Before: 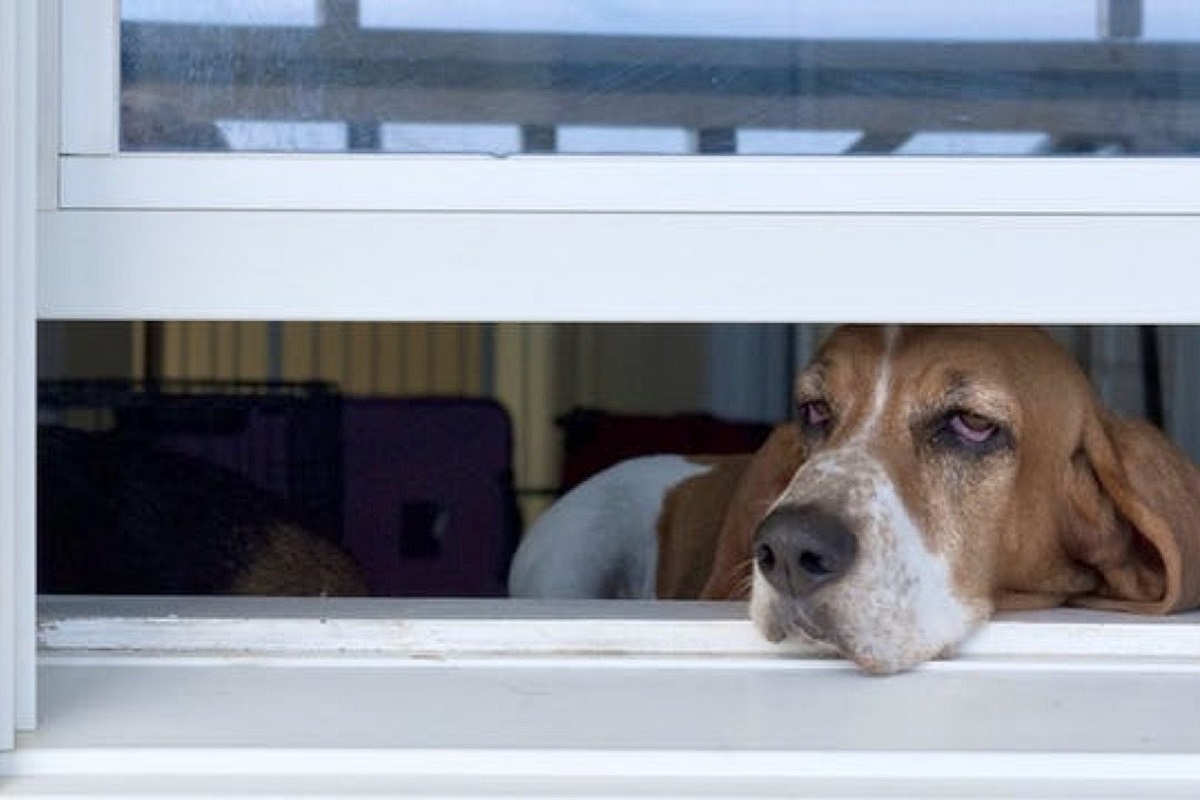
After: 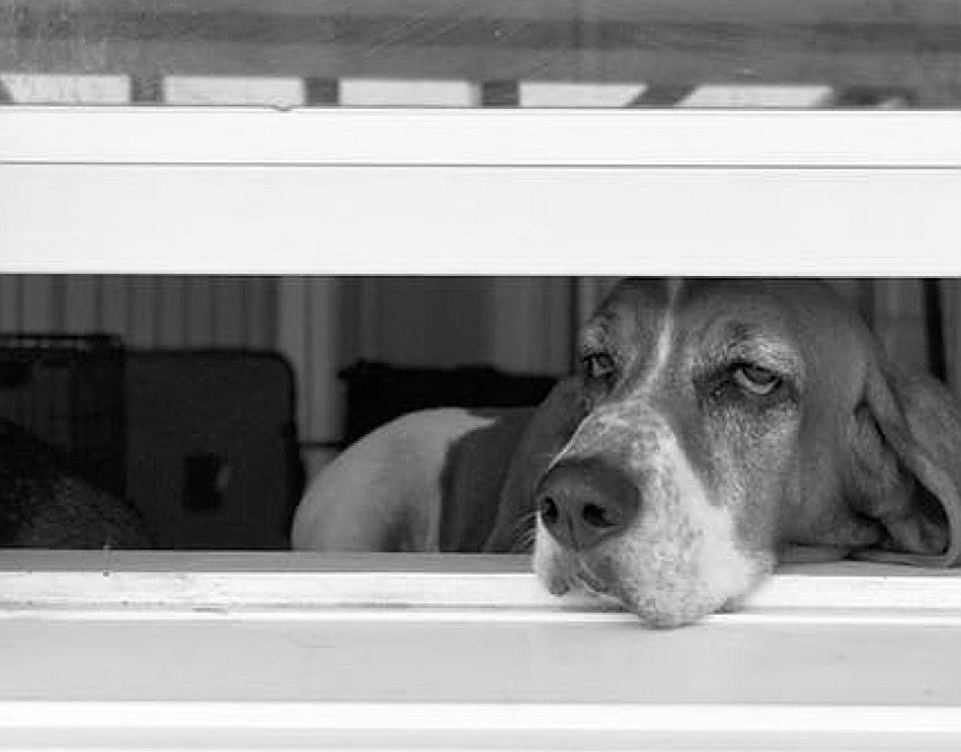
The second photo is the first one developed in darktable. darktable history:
color calibration: output gray [0.25, 0.35, 0.4, 0], x 0.382, y 0.391, temperature 4087.47 K
crop and rotate: left 18.116%, top 5.875%, right 1.793%
exposure: compensate exposure bias true, compensate highlight preservation false
sharpen: on, module defaults
